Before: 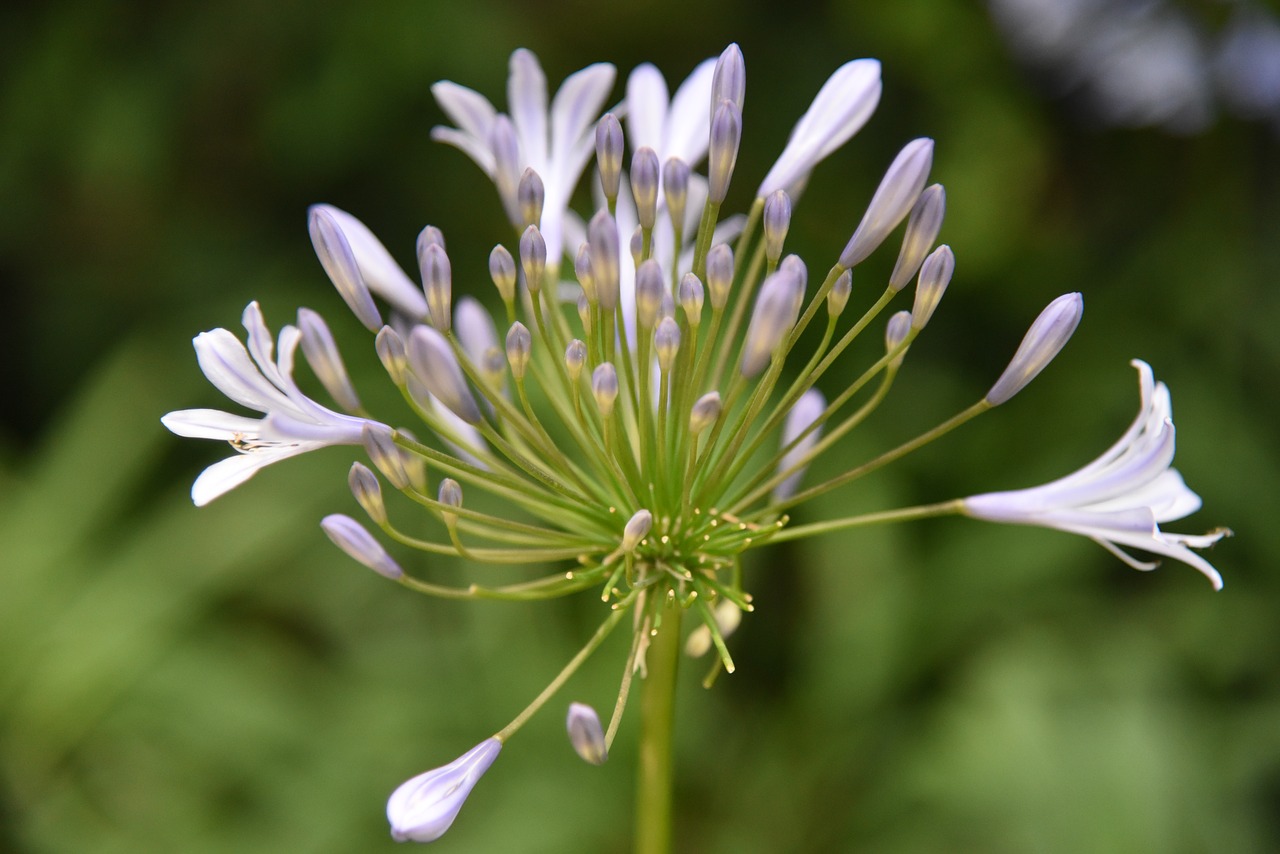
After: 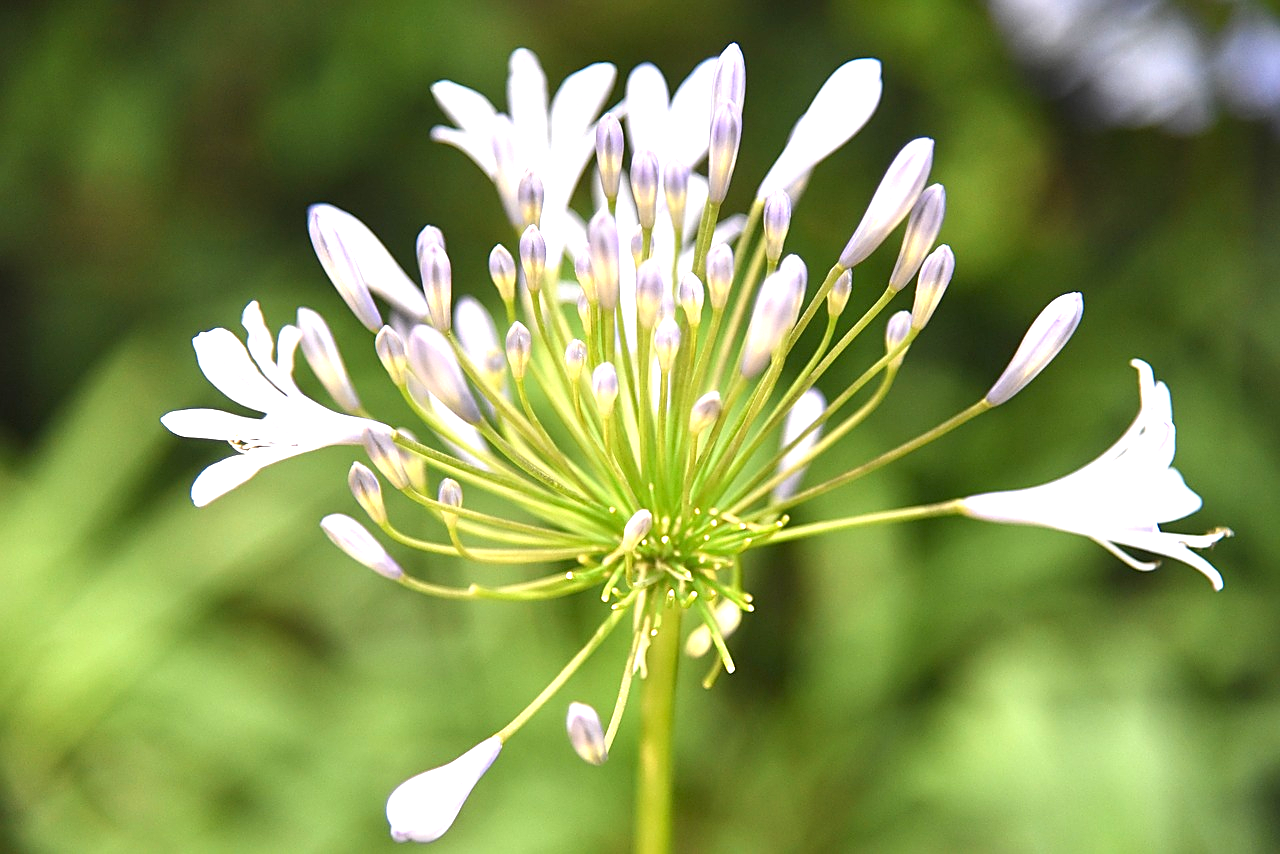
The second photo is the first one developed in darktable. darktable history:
exposure: black level correction 0, exposure 1.387 EV, compensate exposure bias true, compensate highlight preservation false
sharpen: on, module defaults
base curve: curves: ch0 [(0, 0) (0.297, 0.298) (1, 1)], preserve colors none
